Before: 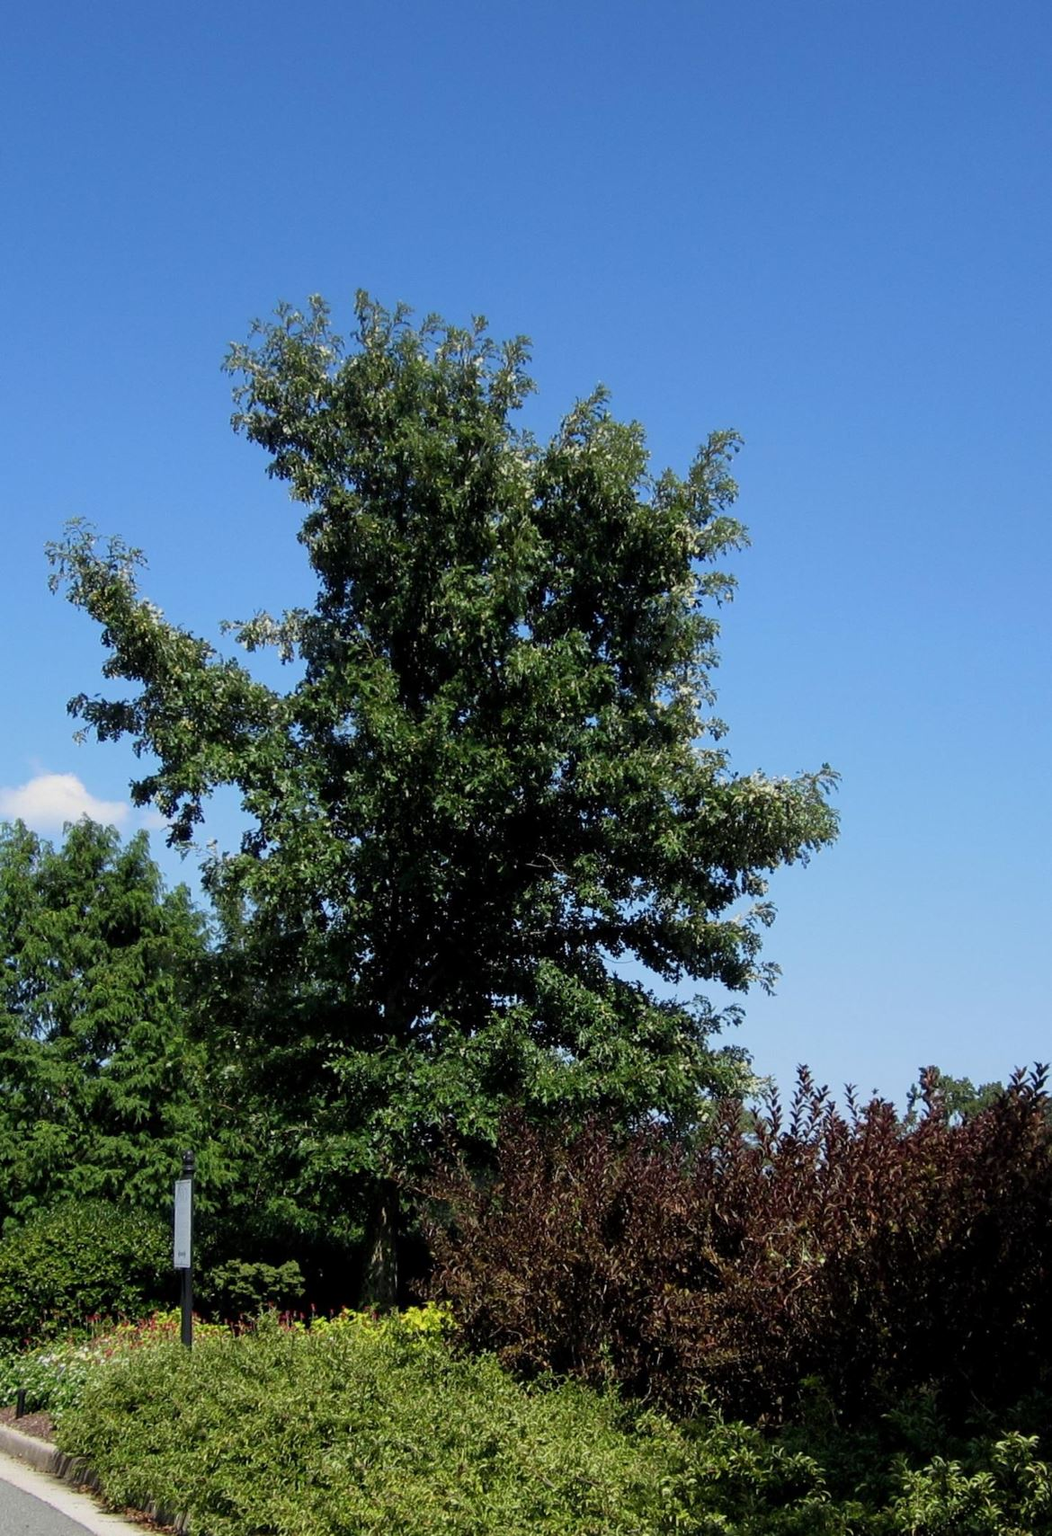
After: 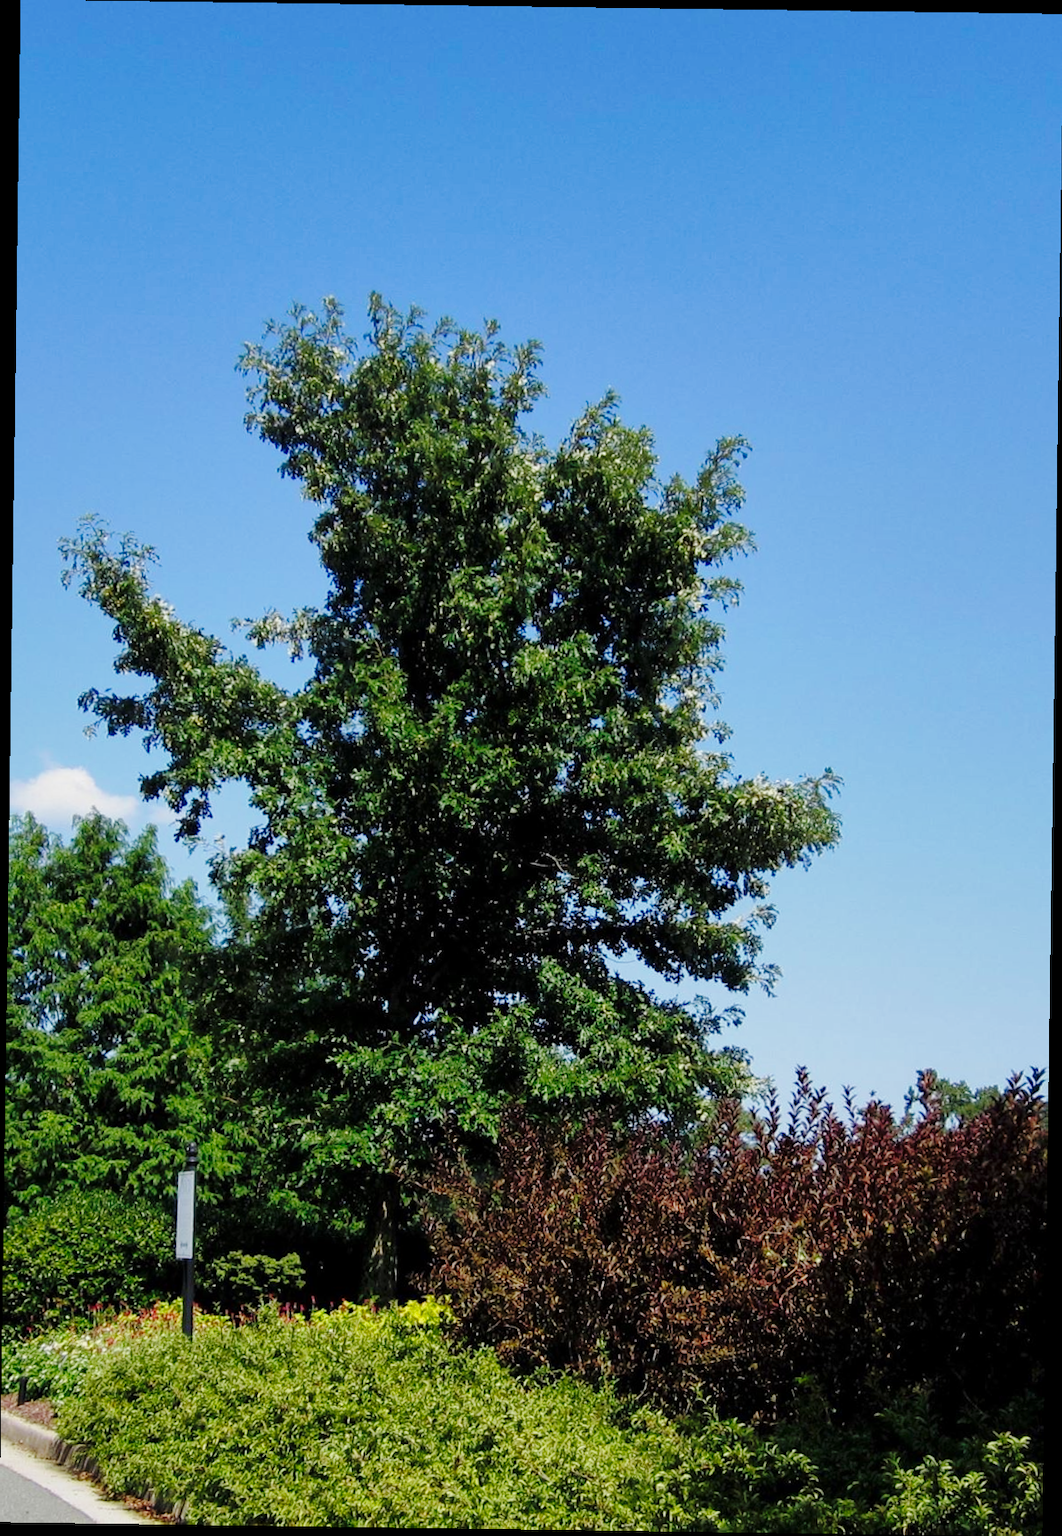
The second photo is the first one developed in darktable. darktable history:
base curve: curves: ch0 [(0, 0) (0.036, 0.025) (0.121, 0.166) (0.206, 0.329) (0.605, 0.79) (1, 1)], preserve colors none
shadows and highlights: on, module defaults
rotate and perspective: rotation 0.8°, automatic cropping off
